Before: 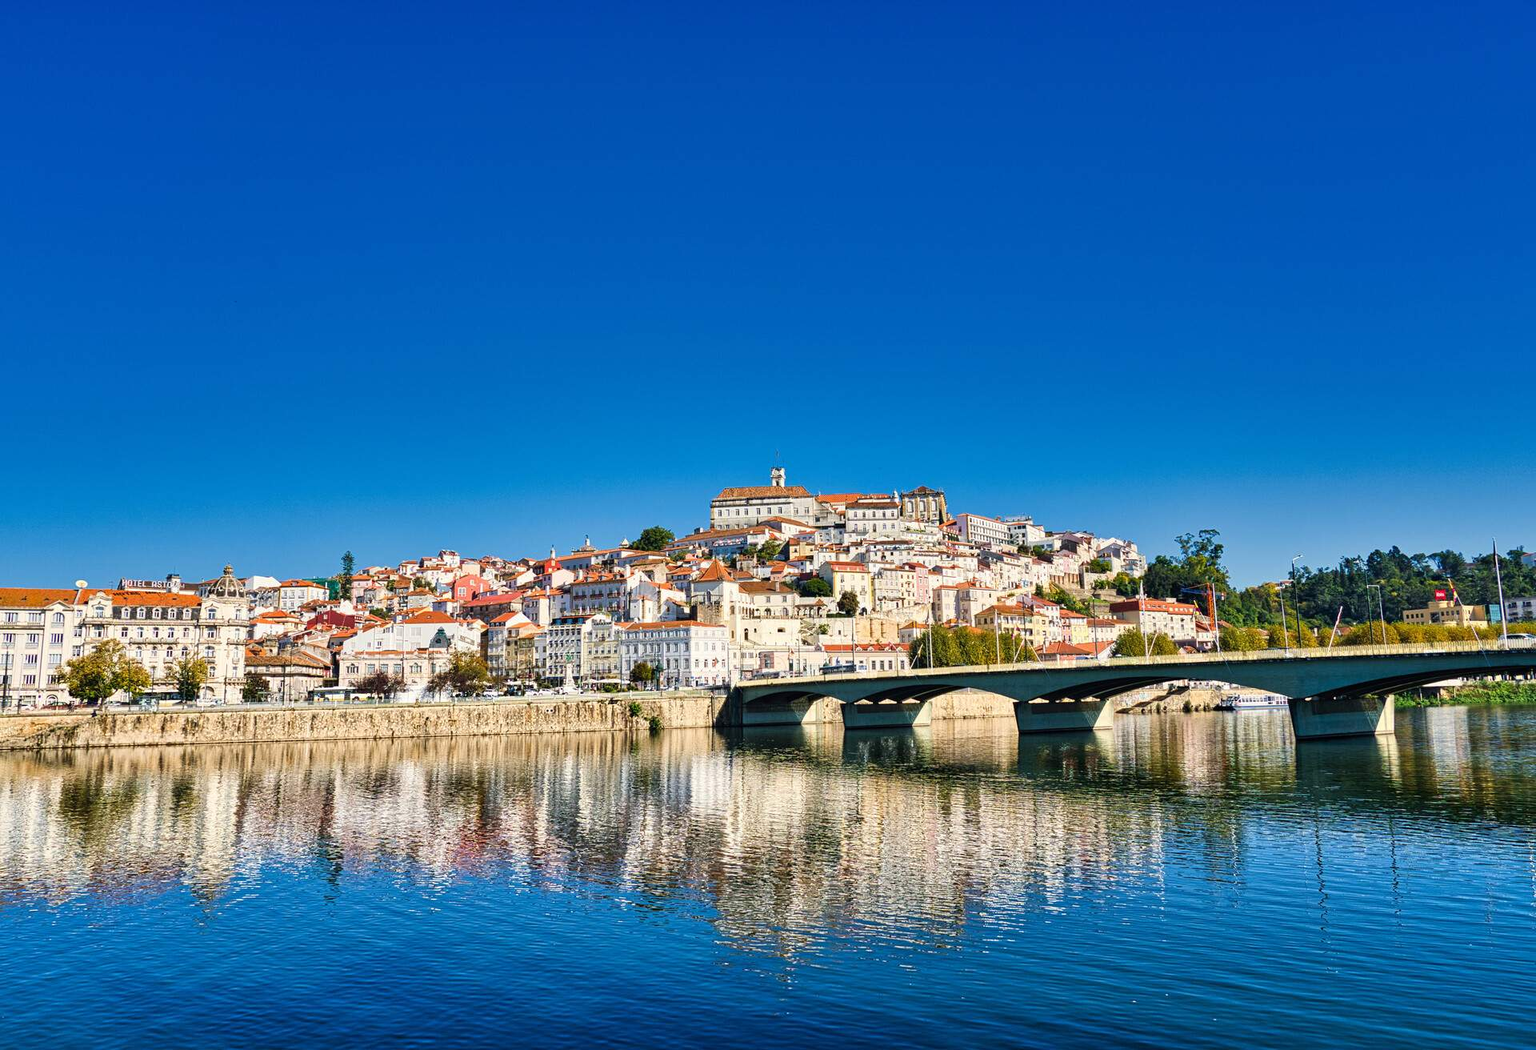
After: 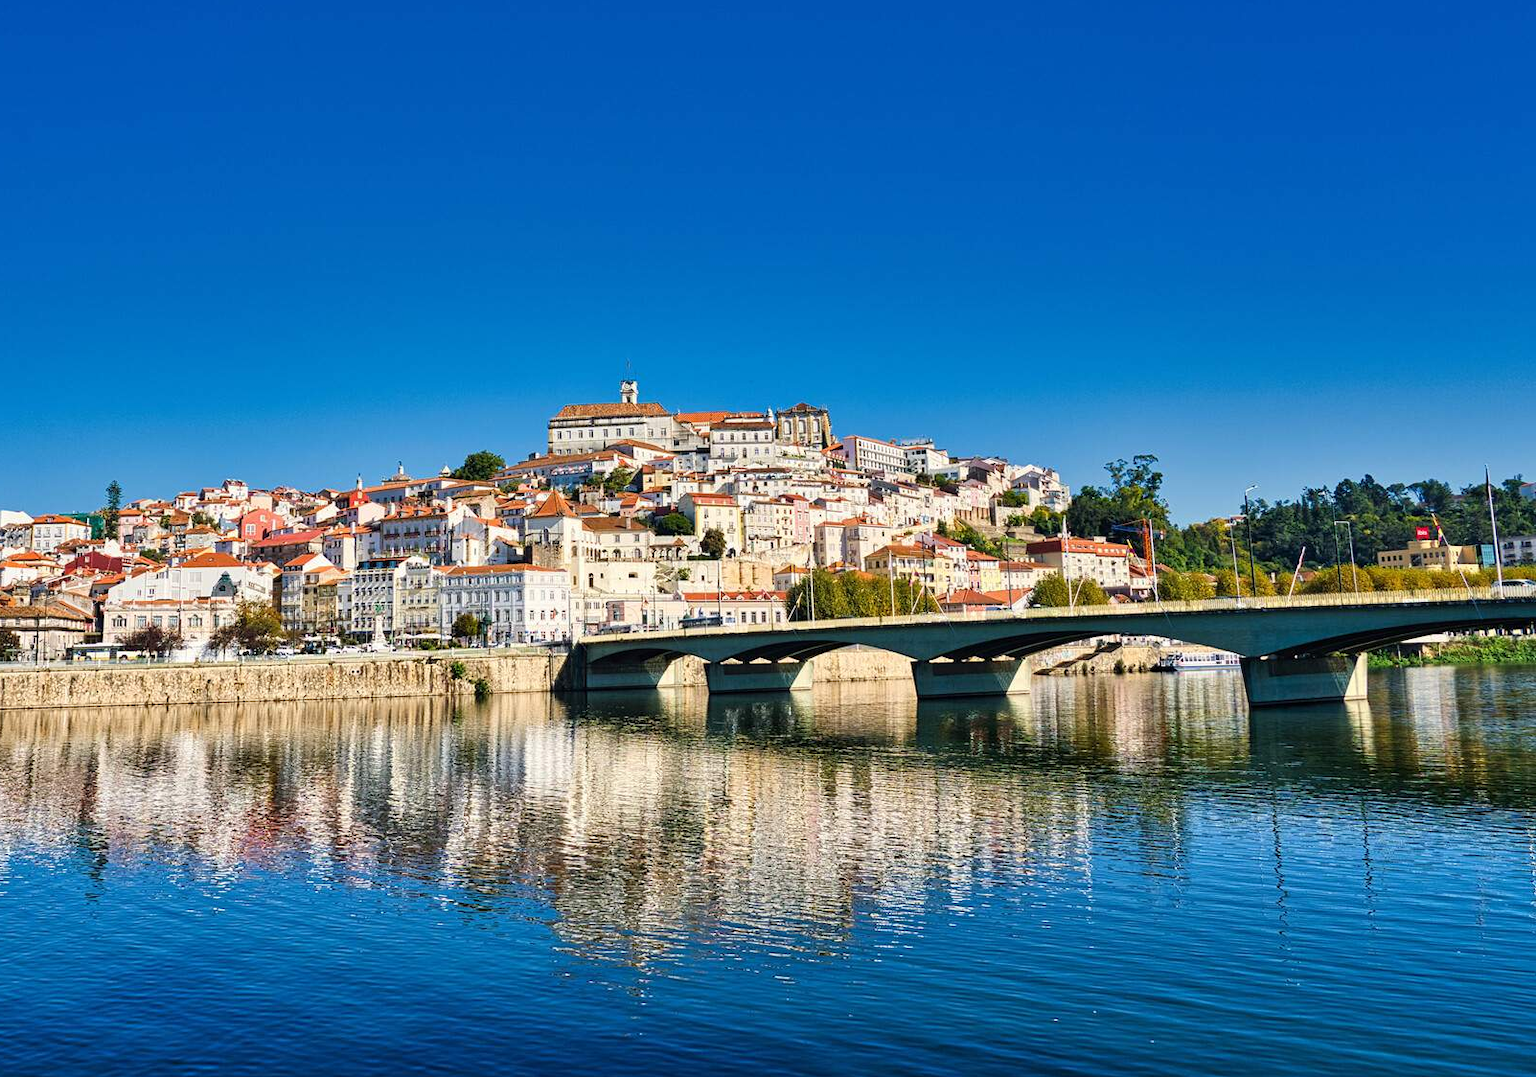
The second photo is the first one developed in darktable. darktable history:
crop: left 16.471%, top 14.26%
